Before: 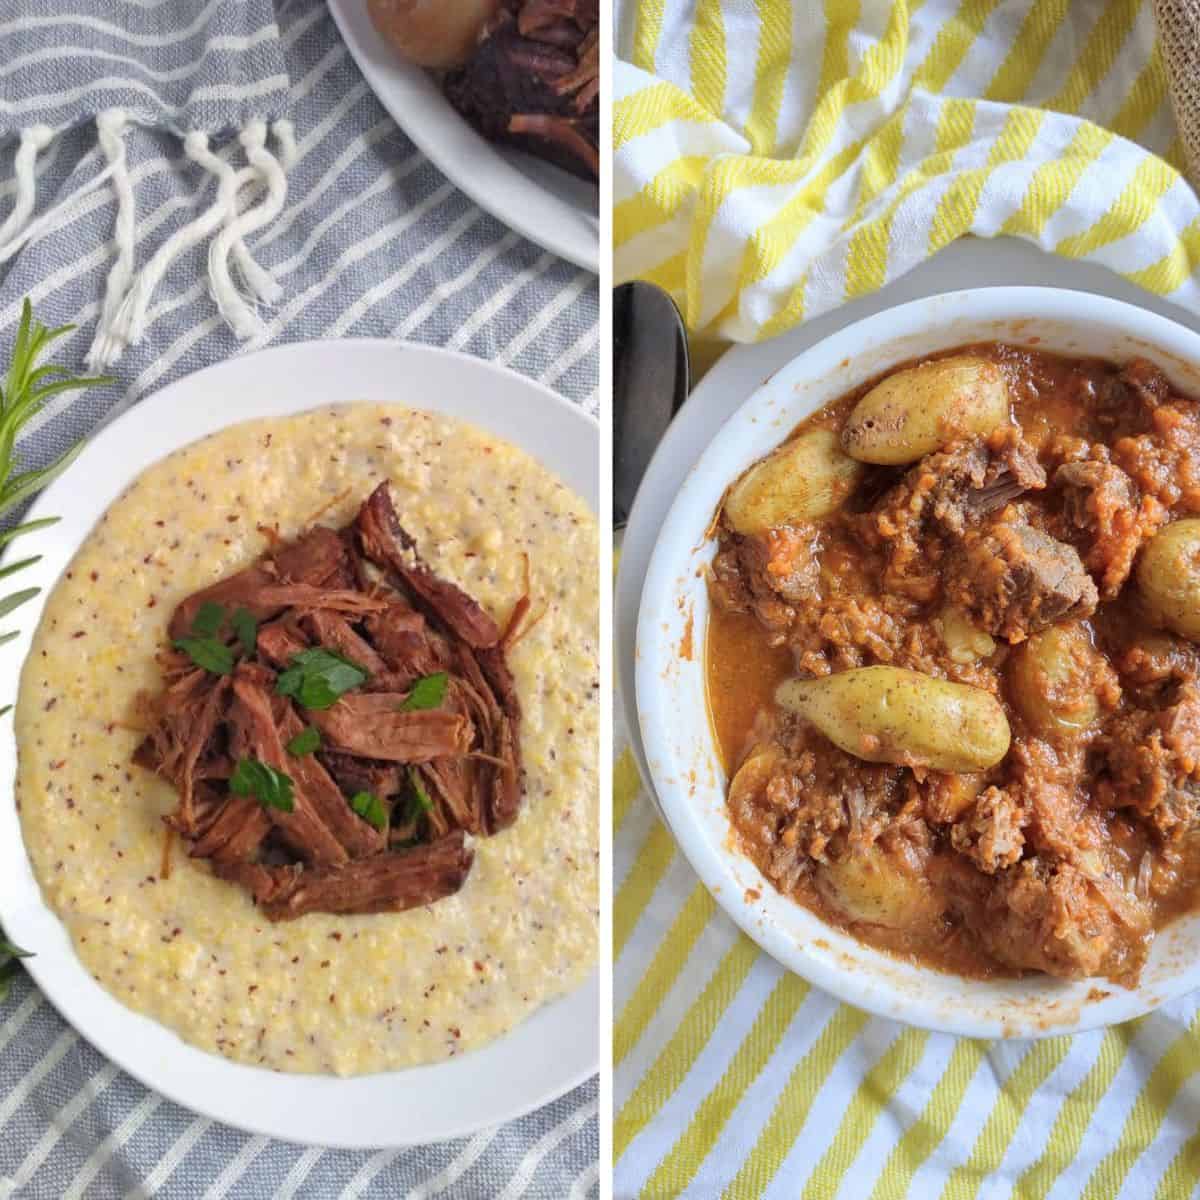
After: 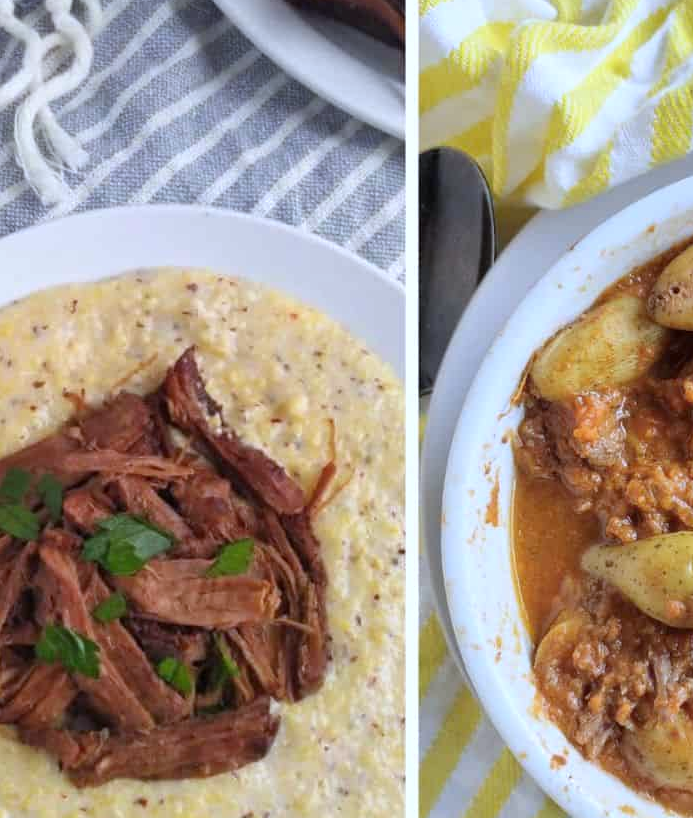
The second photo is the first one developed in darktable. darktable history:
white balance: red 0.954, blue 1.079
crop: left 16.202%, top 11.208%, right 26.045%, bottom 20.557%
rotate and perspective: automatic cropping original format, crop left 0, crop top 0
